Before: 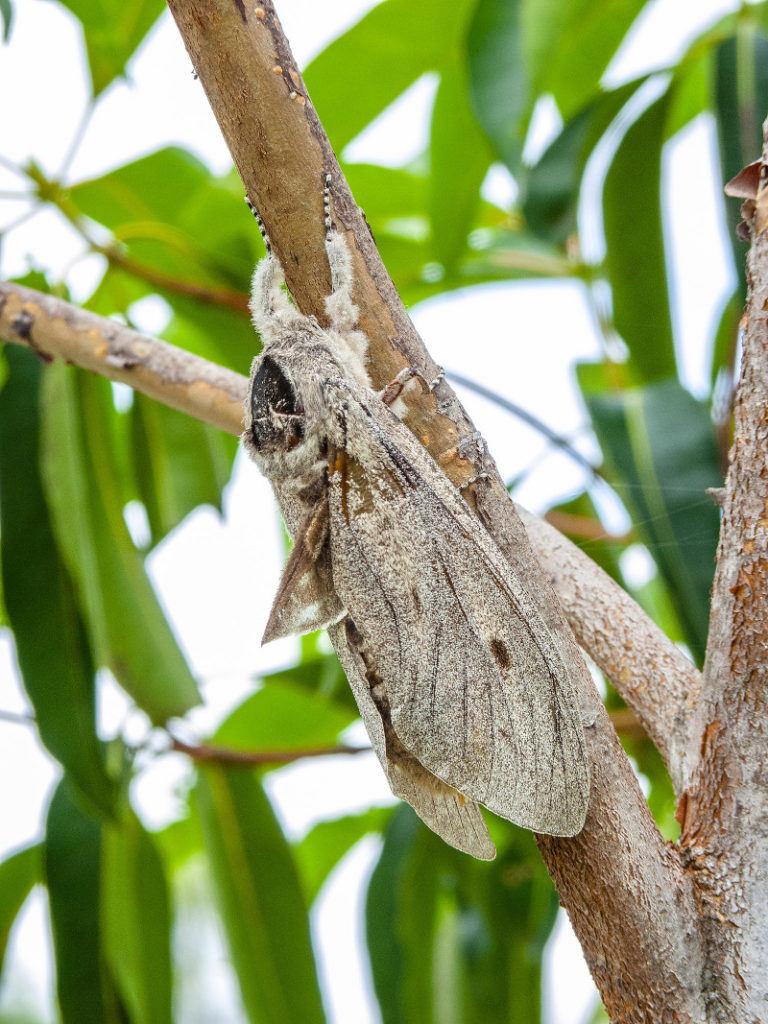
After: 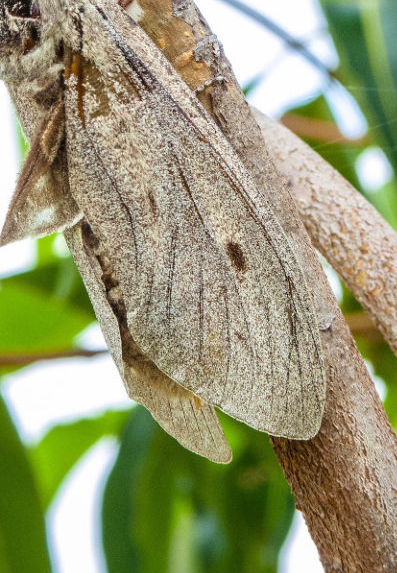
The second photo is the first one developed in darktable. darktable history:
velvia: on, module defaults
crop: left 34.479%, top 38.822%, right 13.718%, bottom 5.172%
